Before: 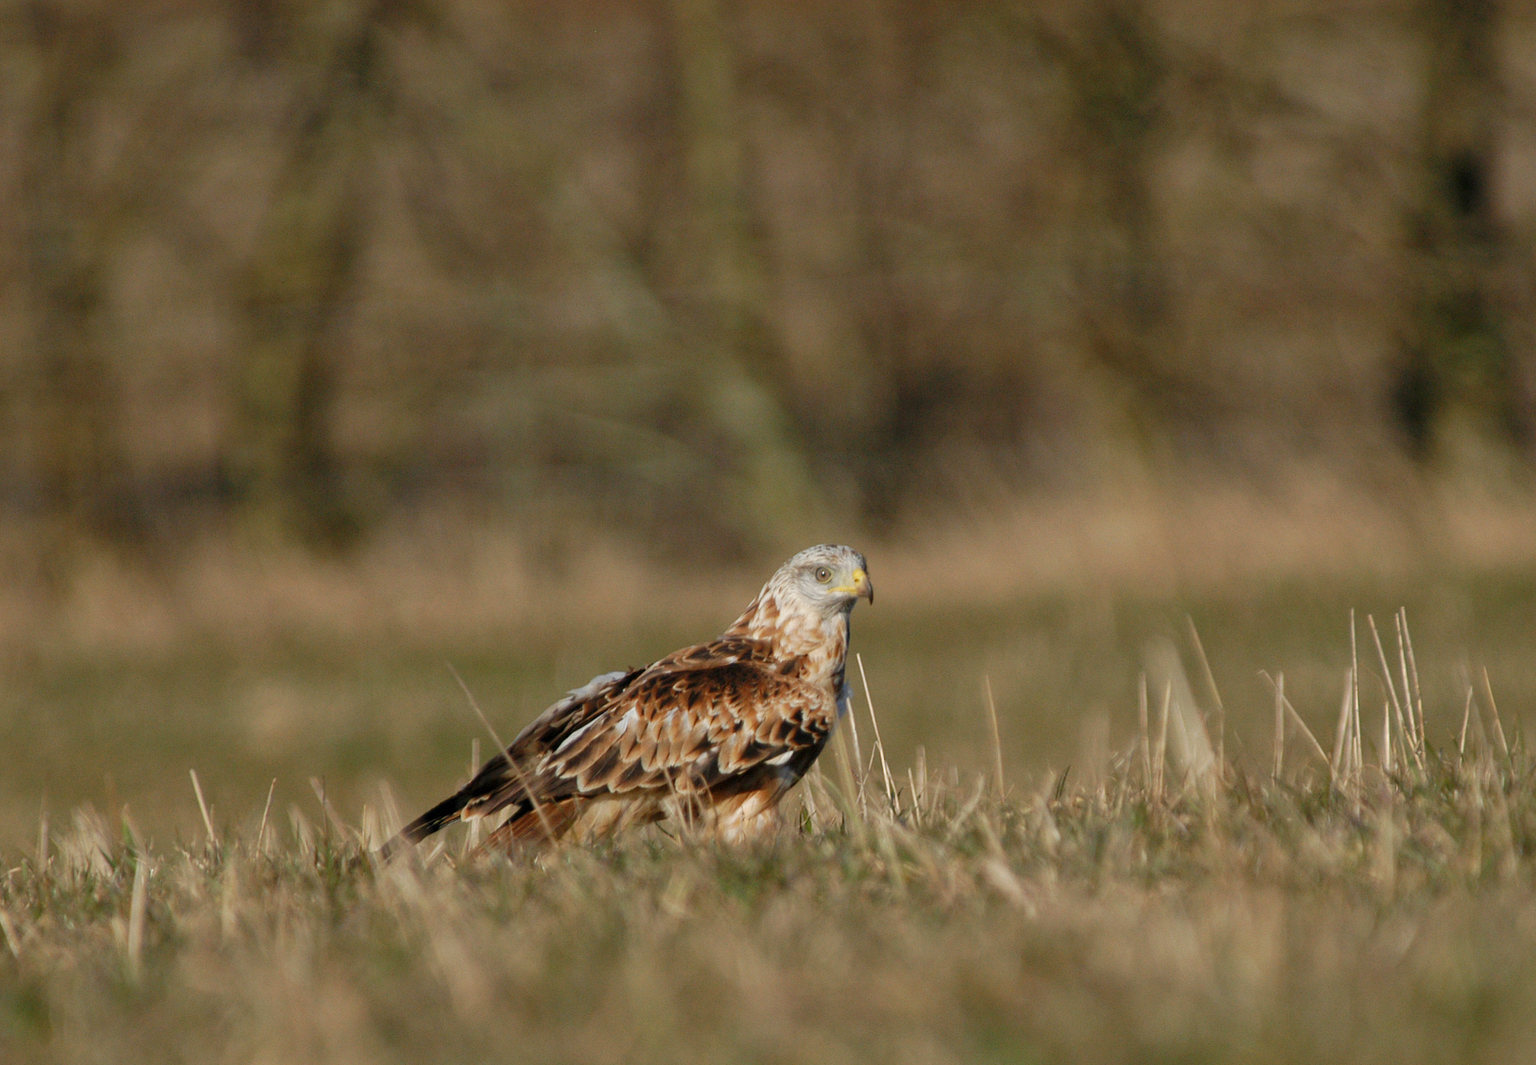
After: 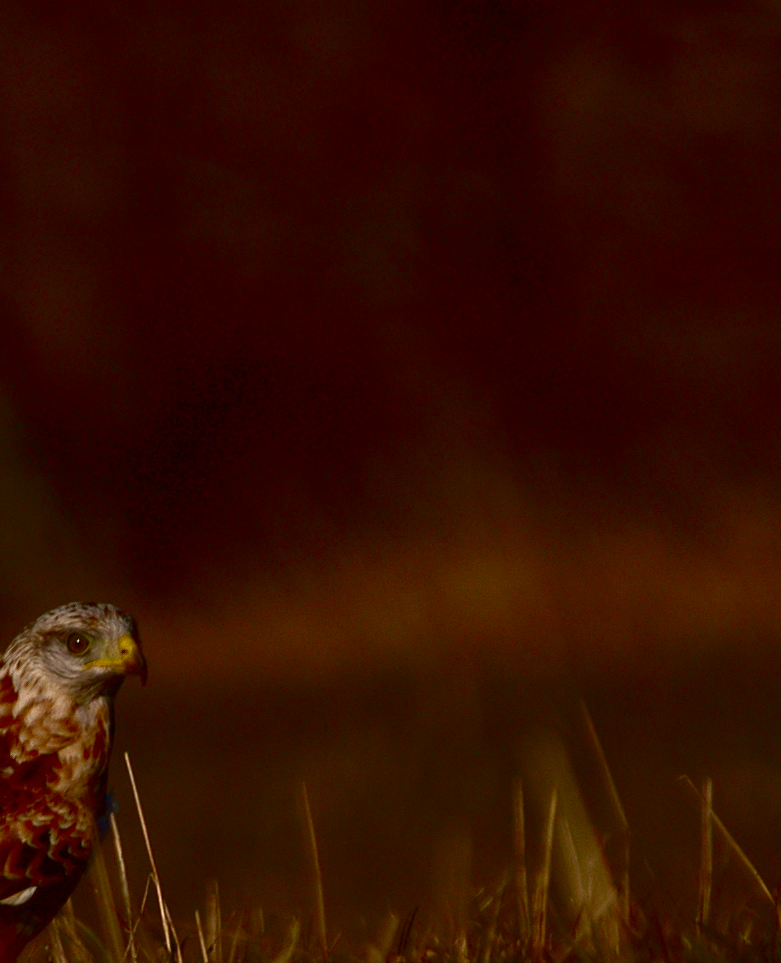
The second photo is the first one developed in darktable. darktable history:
color correction: highlights a* 10.21, highlights b* 9.79, shadows a* 8.61, shadows b* 7.88, saturation 0.8
crop and rotate: left 49.936%, top 10.094%, right 13.136%, bottom 24.256%
contrast brightness saturation: brightness -1, saturation 1
